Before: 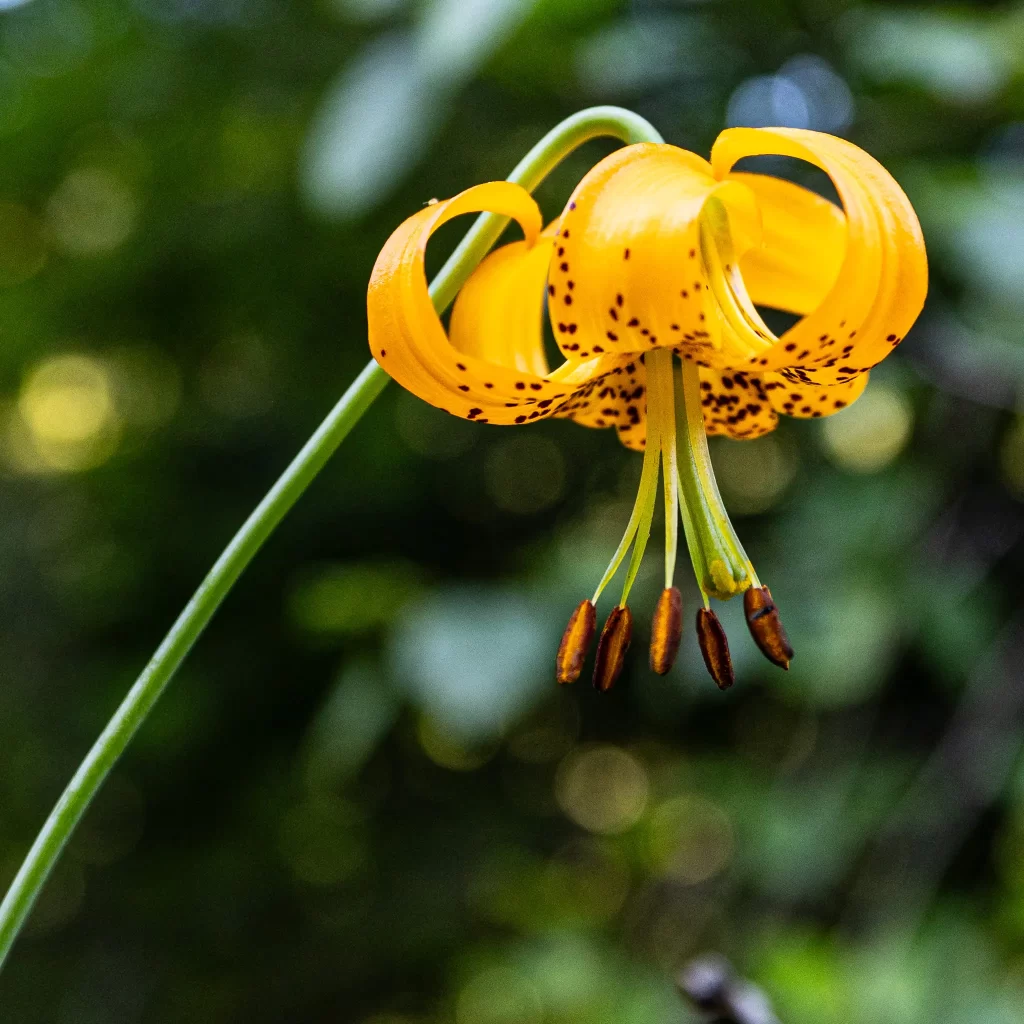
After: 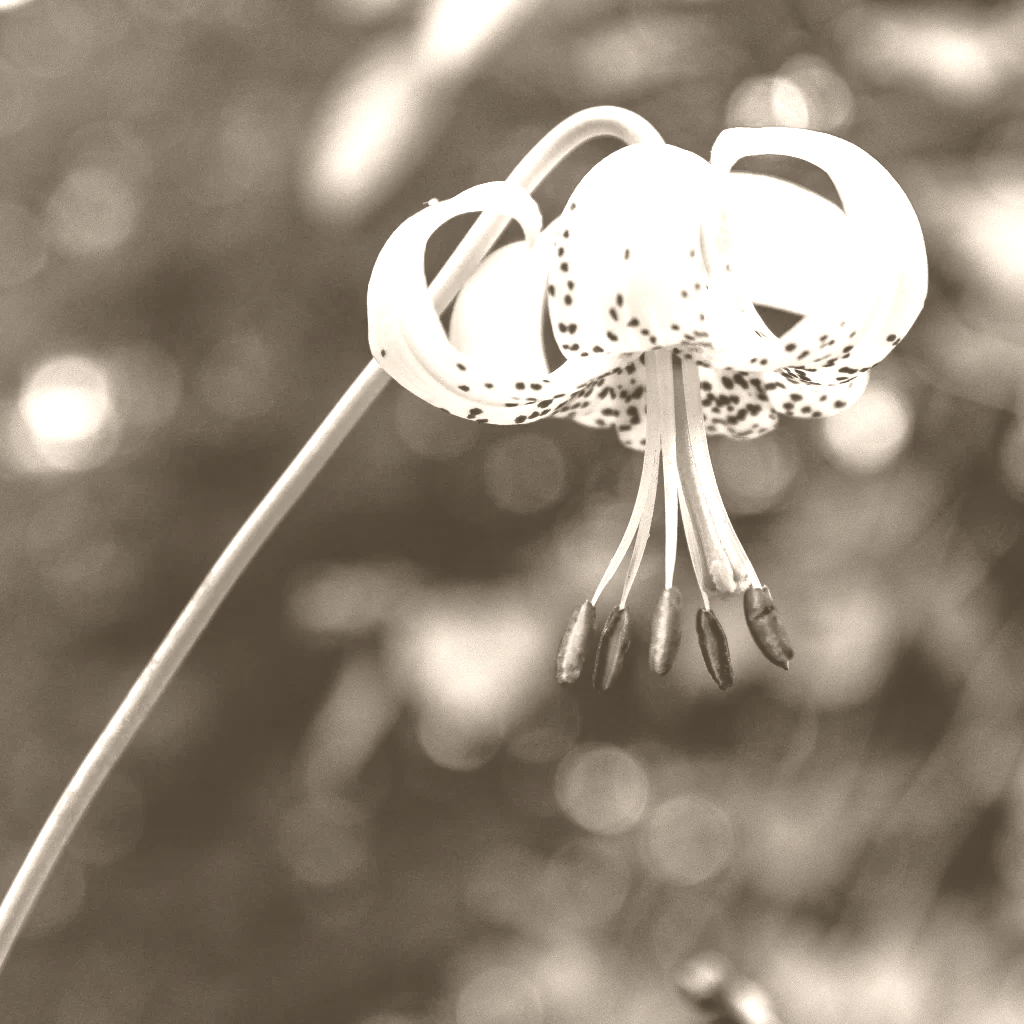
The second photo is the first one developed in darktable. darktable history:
levels: mode automatic, black 0.023%, white 99.97%, levels [0.062, 0.494, 0.925]
tone equalizer: -8 EV -0.001 EV, -7 EV 0.001 EV, -6 EV -0.002 EV, -5 EV -0.003 EV, -4 EV -0.062 EV, -3 EV -0.222 EV, -2 EV -0.267 EV, -1 EV 0.105 EV, +0 EV 0.303 EV
color zones: curves: ch0 [(0, 0.466) (0.128, 0.466) (0.25, 0.5) (0.375, 0.456) (0.5, 0.5) (0.625, 0.5) (0.737, 0.652) (0.875, 0.5)]; ch1 [(0, 0.603) (0.125, 0.618) (0.261, 0.348) (0.372, 0.353) (0.497, 0.363) (0.611, 0.45) (0.731, 0.427) (0.875, 0.518) (0.998, 0.652)]; ch2 [(0, 0.559) (0.125, 0.451) (0.253, 0.564) (0.37, 0.578) (0.5, 0.466) (0.625, 0.471) (0.731, 0.471) (0.88, 0.485)]
colorize: hue 34.49°, saturation 35.33%, source mix 100%, version 1
